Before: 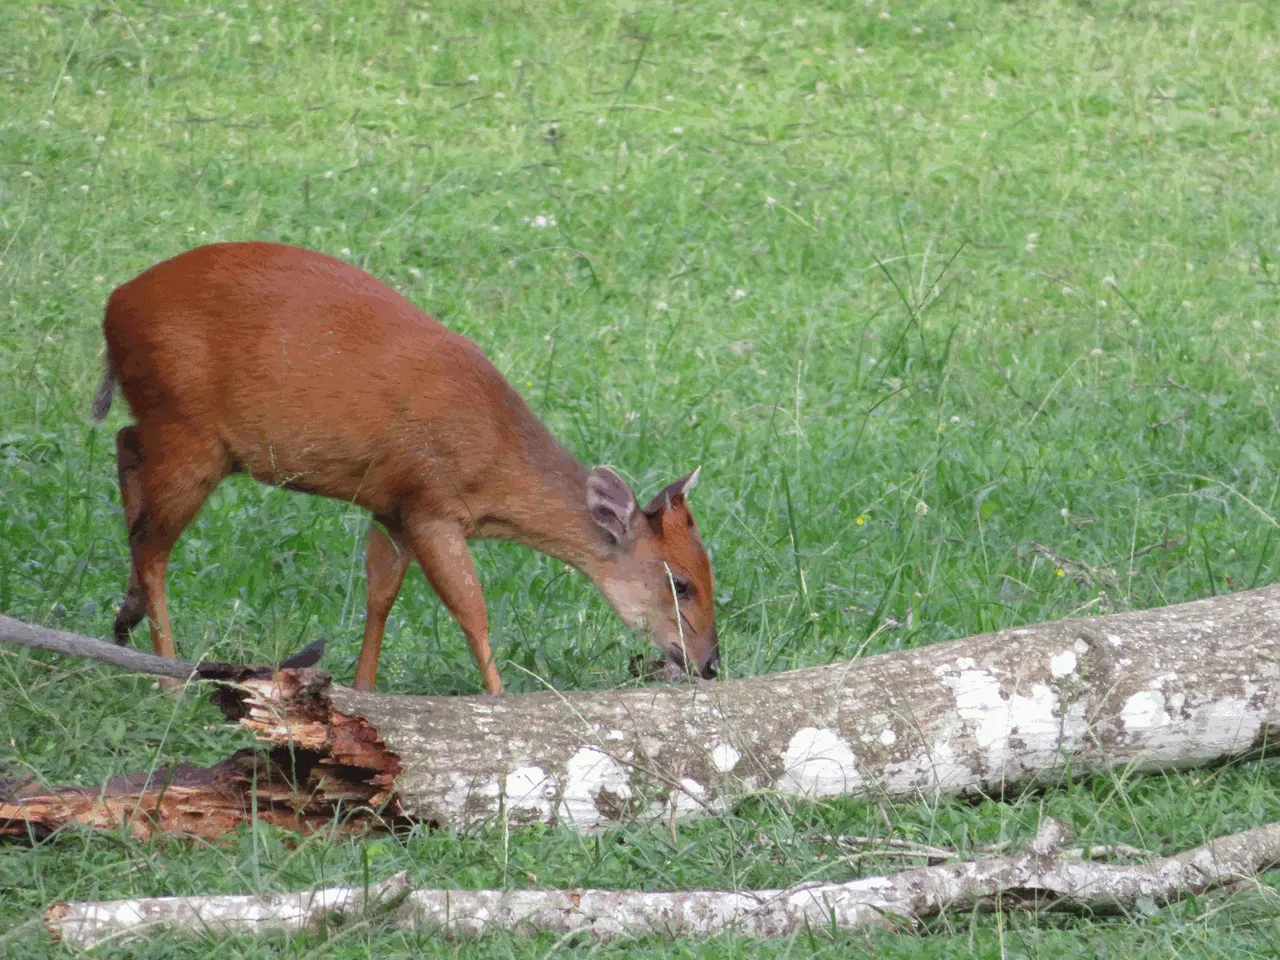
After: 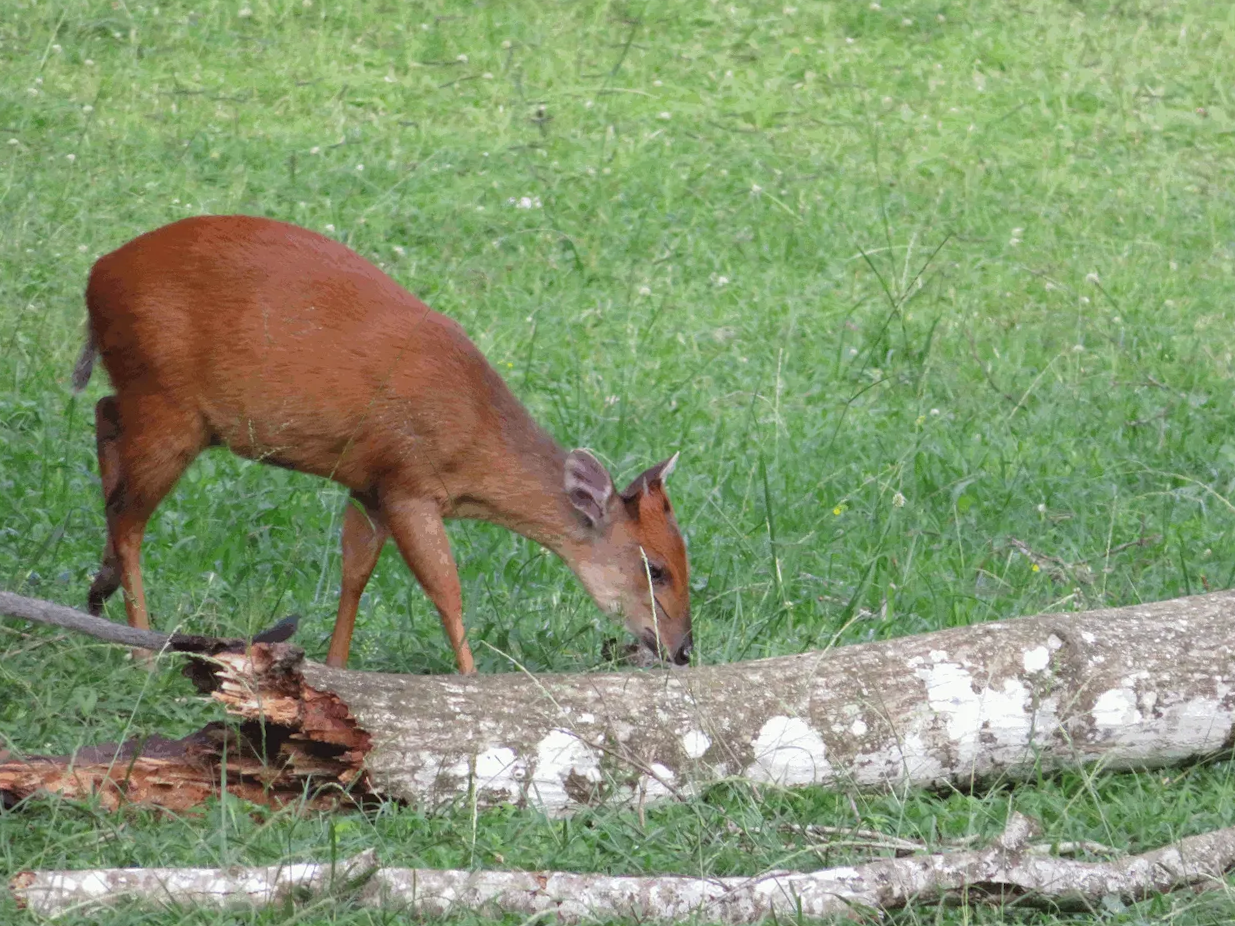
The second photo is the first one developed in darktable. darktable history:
crop and rotate: angle -1.55°
